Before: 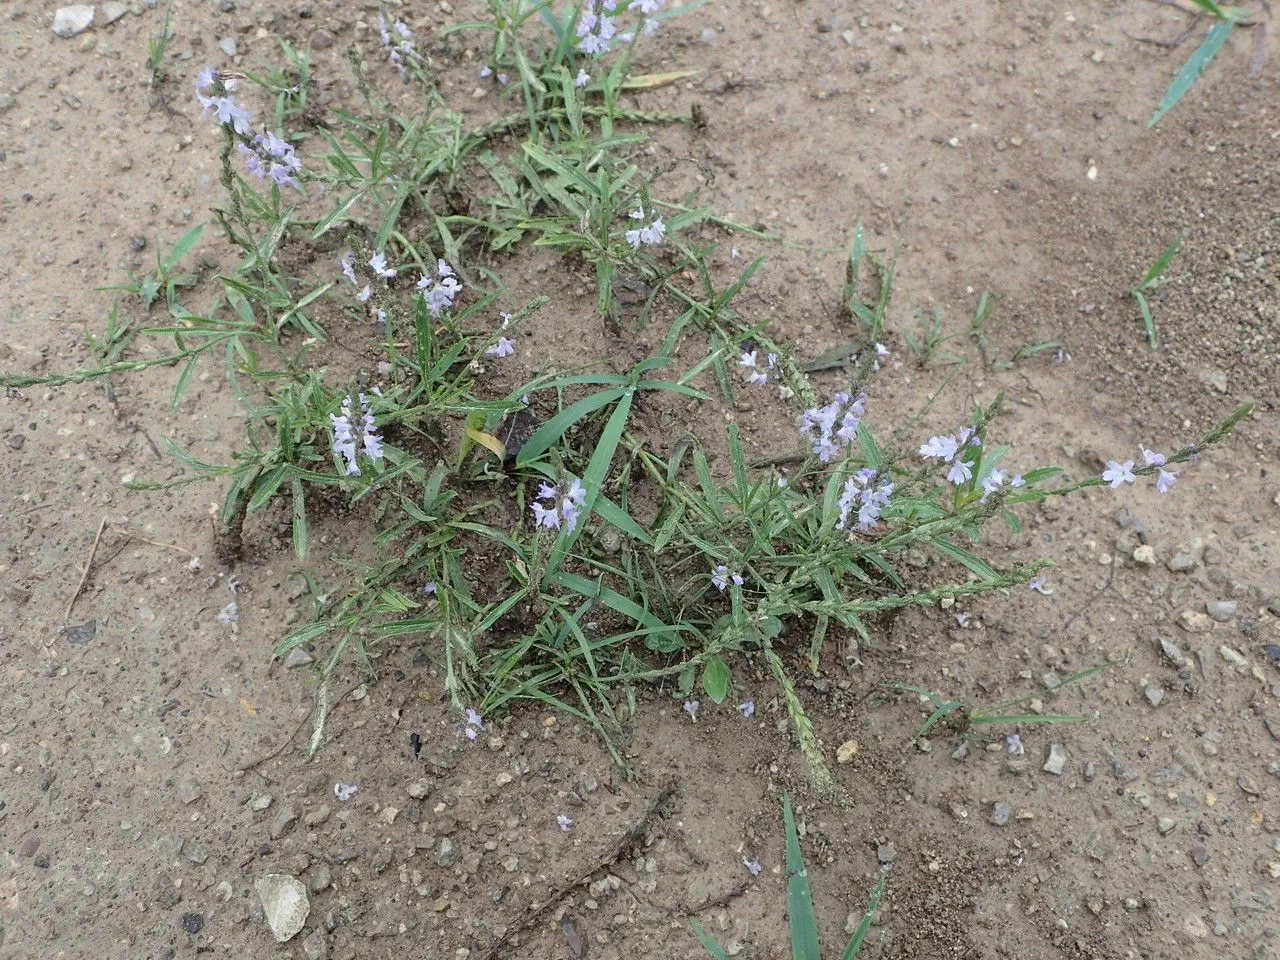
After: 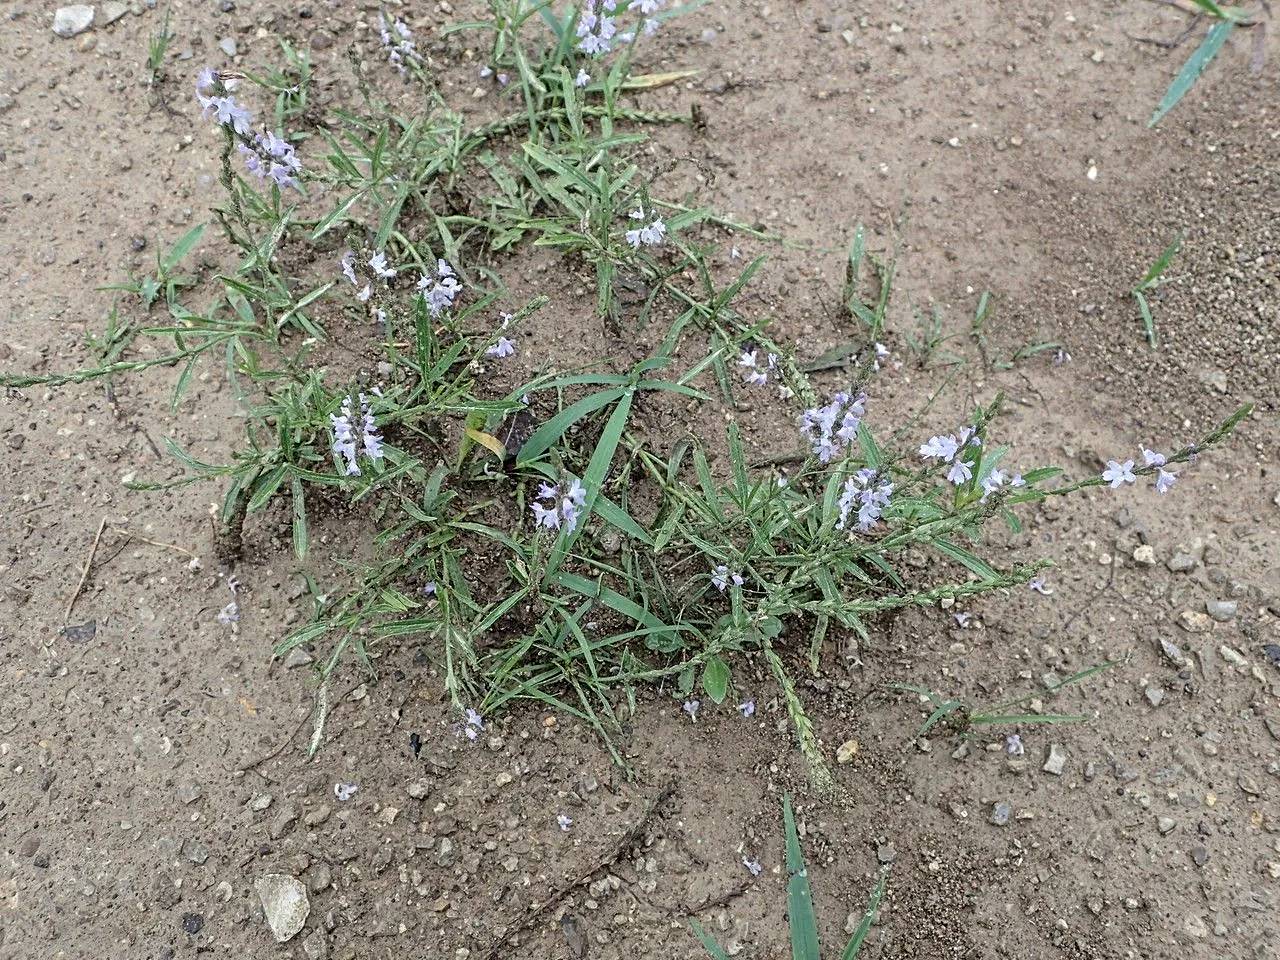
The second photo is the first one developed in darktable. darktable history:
contrast equalizer: octaves 7, y [[0.5, 0.5, 0.5, 0.539, 0.64, 0.611], [0.5 ×6], [0.5 ×6], [0 ×6], [0 ×6]]
